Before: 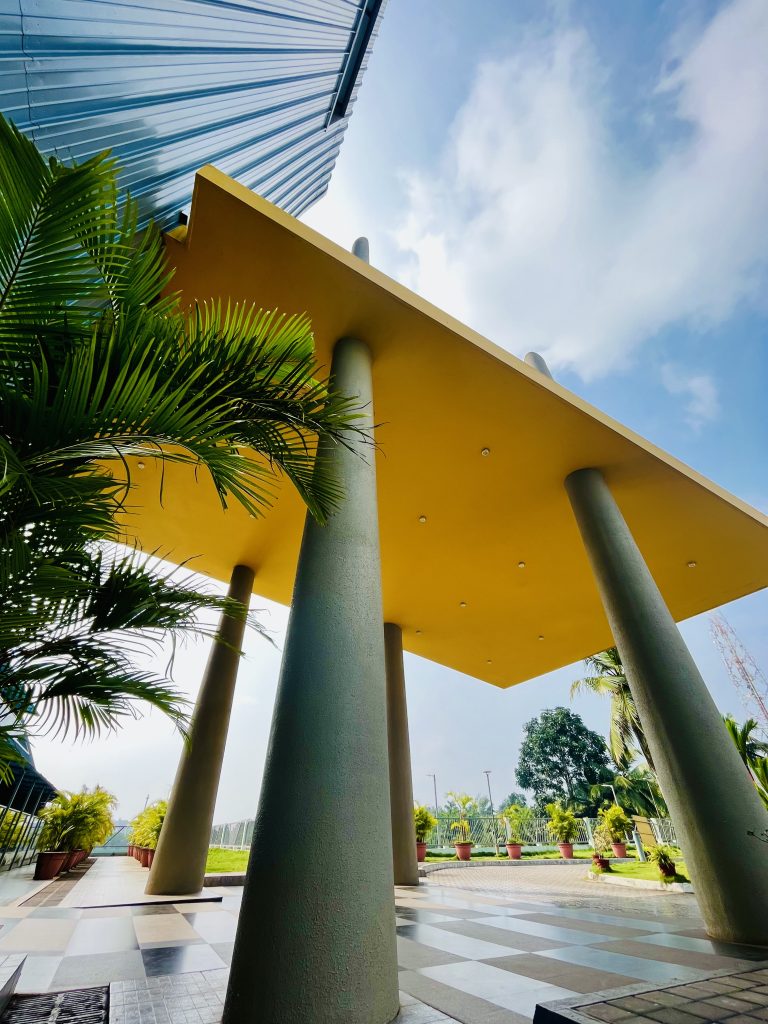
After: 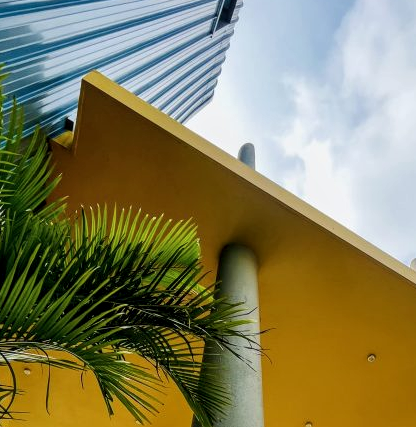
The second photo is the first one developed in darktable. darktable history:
local contrast: on, module defaults
crop: left 14.947%, top 9.209%, right 30.886%, bottom 49.071%
